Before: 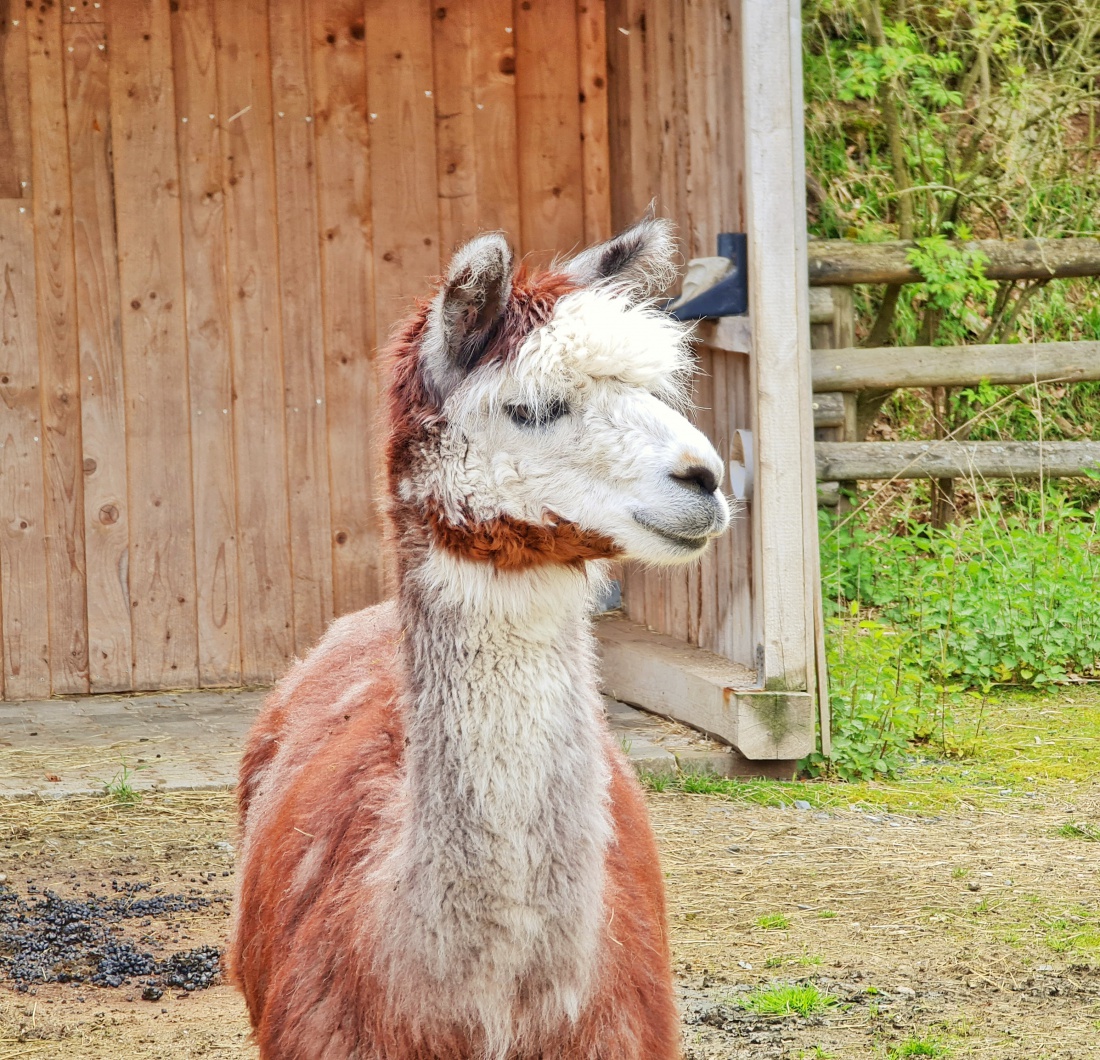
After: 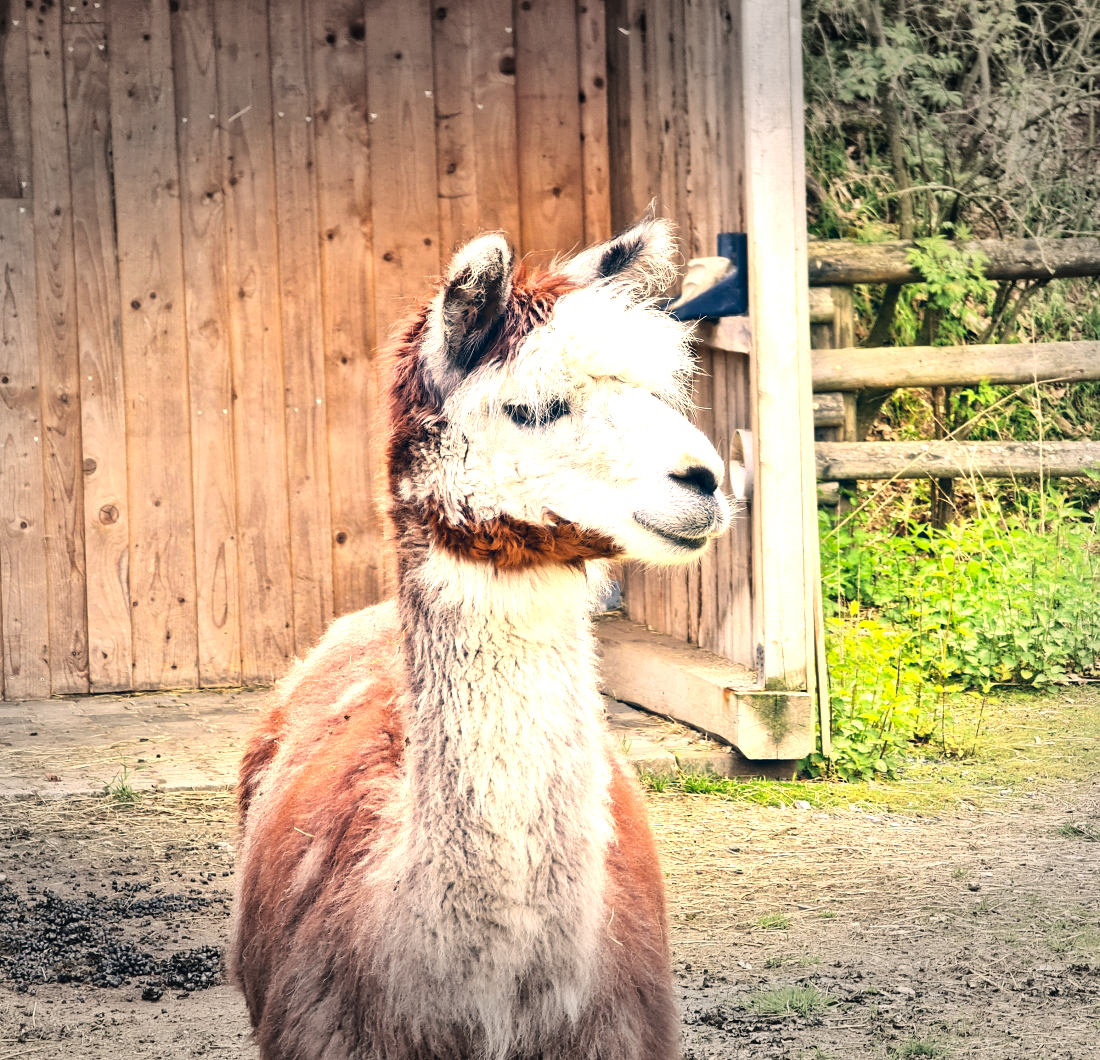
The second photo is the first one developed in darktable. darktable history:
color correction: highlights a* 10.32, highlights b* 14.66, shadows a* -9.59, shadows b* -15.02
vignetting: fall-off start 79.43%, saturation -0.649, width/height ratio 1.327, unbound false
tone equalizer: -8 EV -1.08 EV, -7 EV -1.01 EV, -6 EV -0.867 EV, -5 EV -0.578 EV, -3 EV 0.578 EV, -2 EV 0.867 EV, -1 EV 1.01 EV, +0 EV 1.08 EV, edges refinement/feathering 500, mask exposure compensation -1.57 EV, preserve details no
